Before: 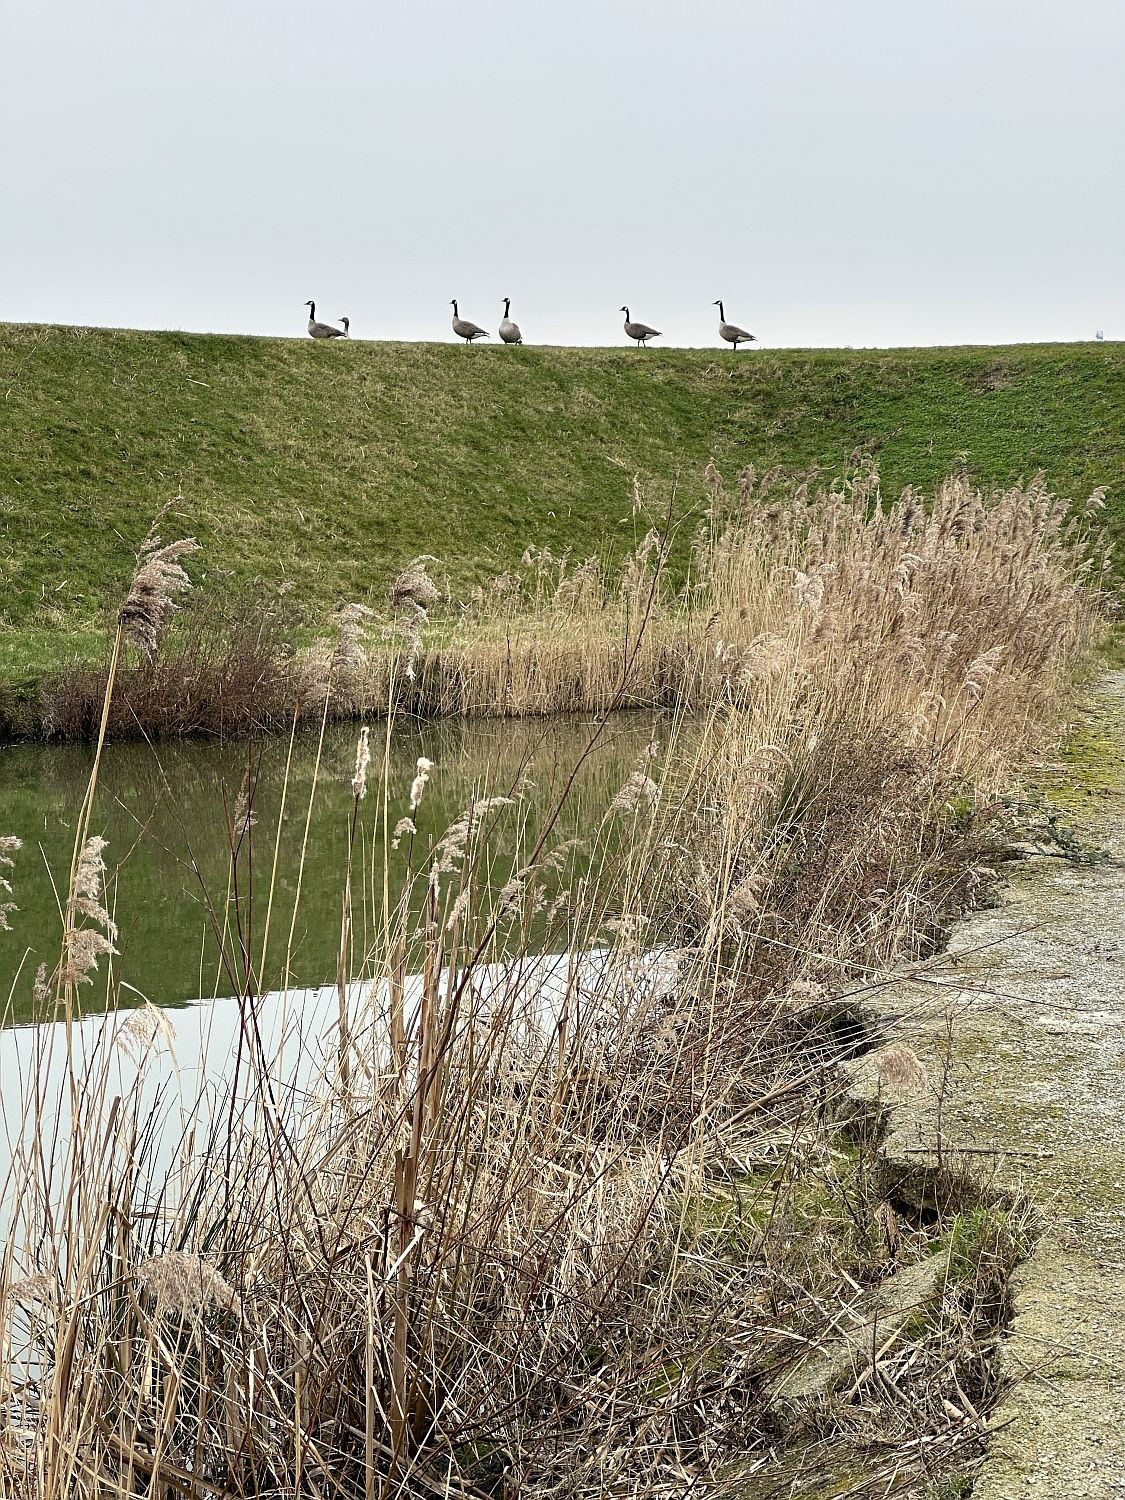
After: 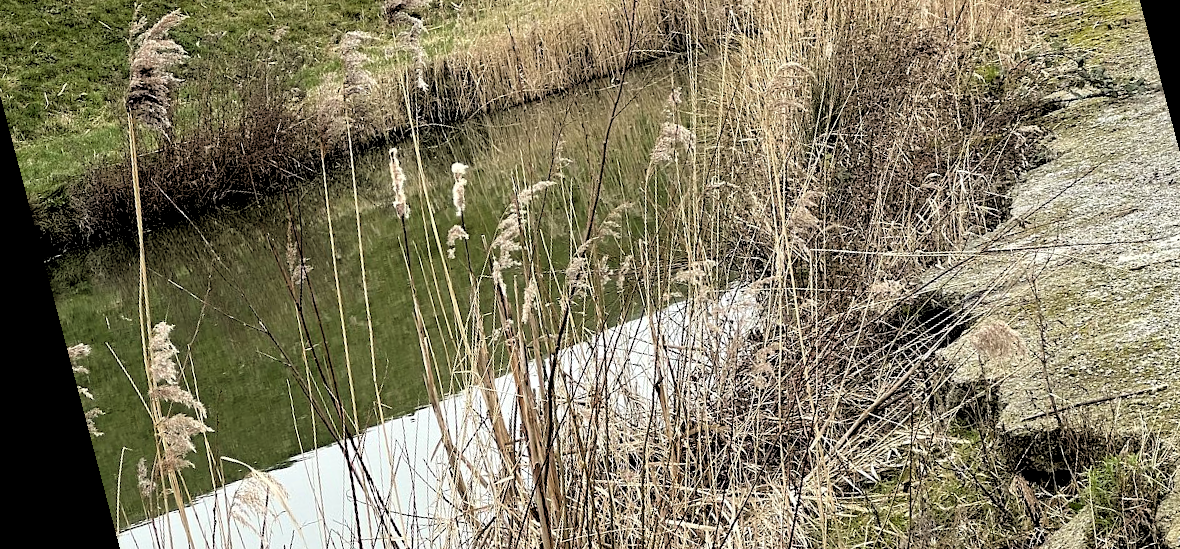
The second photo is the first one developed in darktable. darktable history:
crop and rotate: top 36.435%
tone equalizer: on, module defaults
rgb levels: levels [[0.029, 0.461, 0.922], [0, 0.5, 1], [0, 0.5, 1]]
rotate and perspective: rotation -14.8°, crop left 0.1, crop right 0.903, crop top 0.25, crop bottom 0.748
